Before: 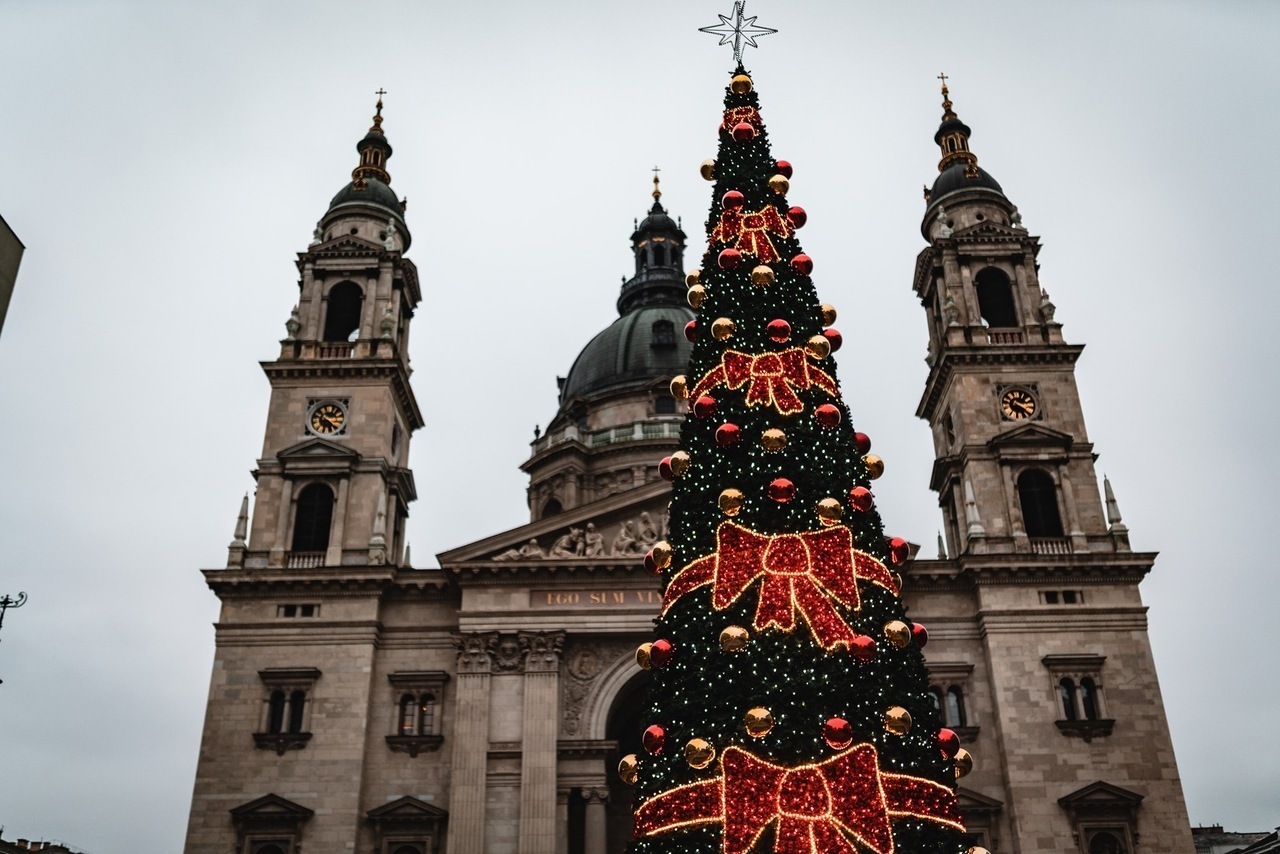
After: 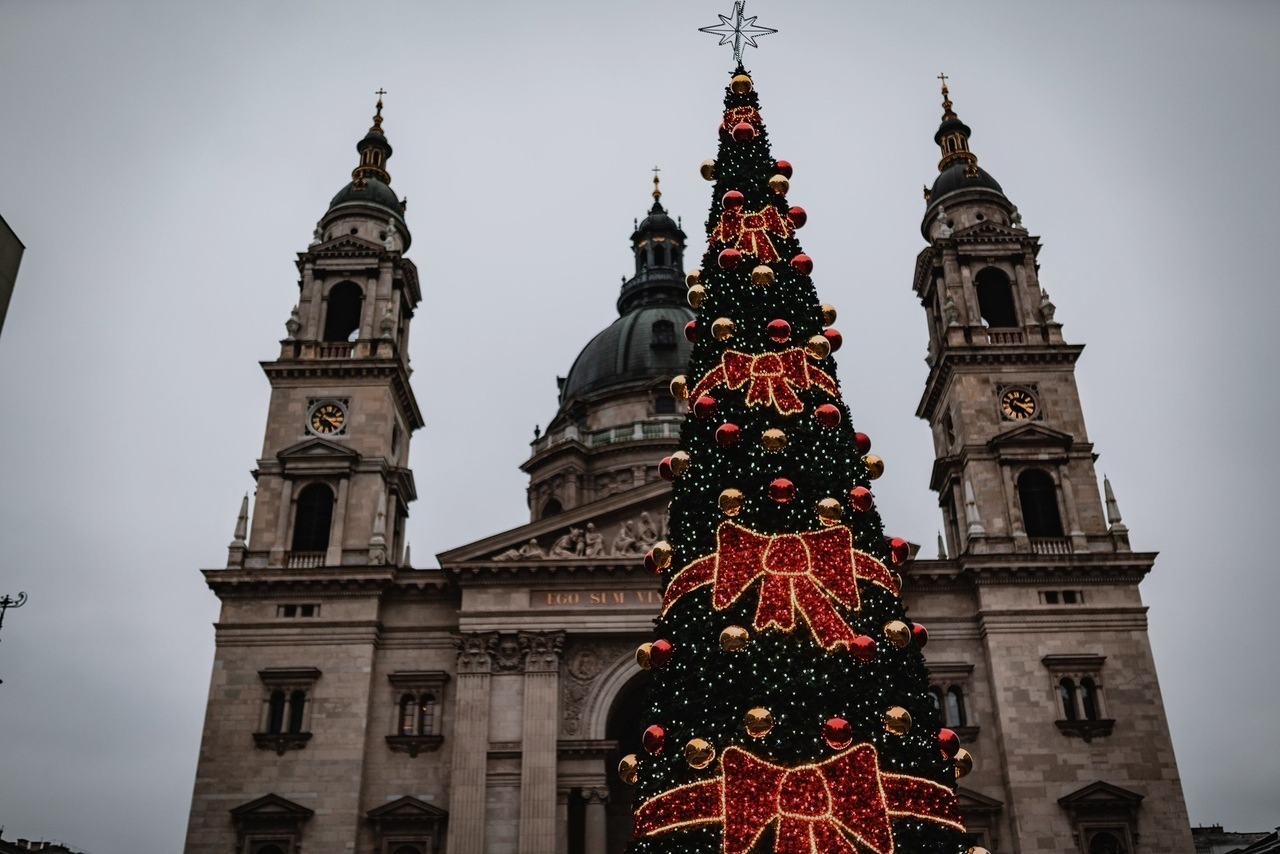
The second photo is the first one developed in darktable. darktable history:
exposure: exposure -0.462 EV, compensate highlight preservation false
white balance: red 1.004, blue 1.024
vignetting: unbound false
